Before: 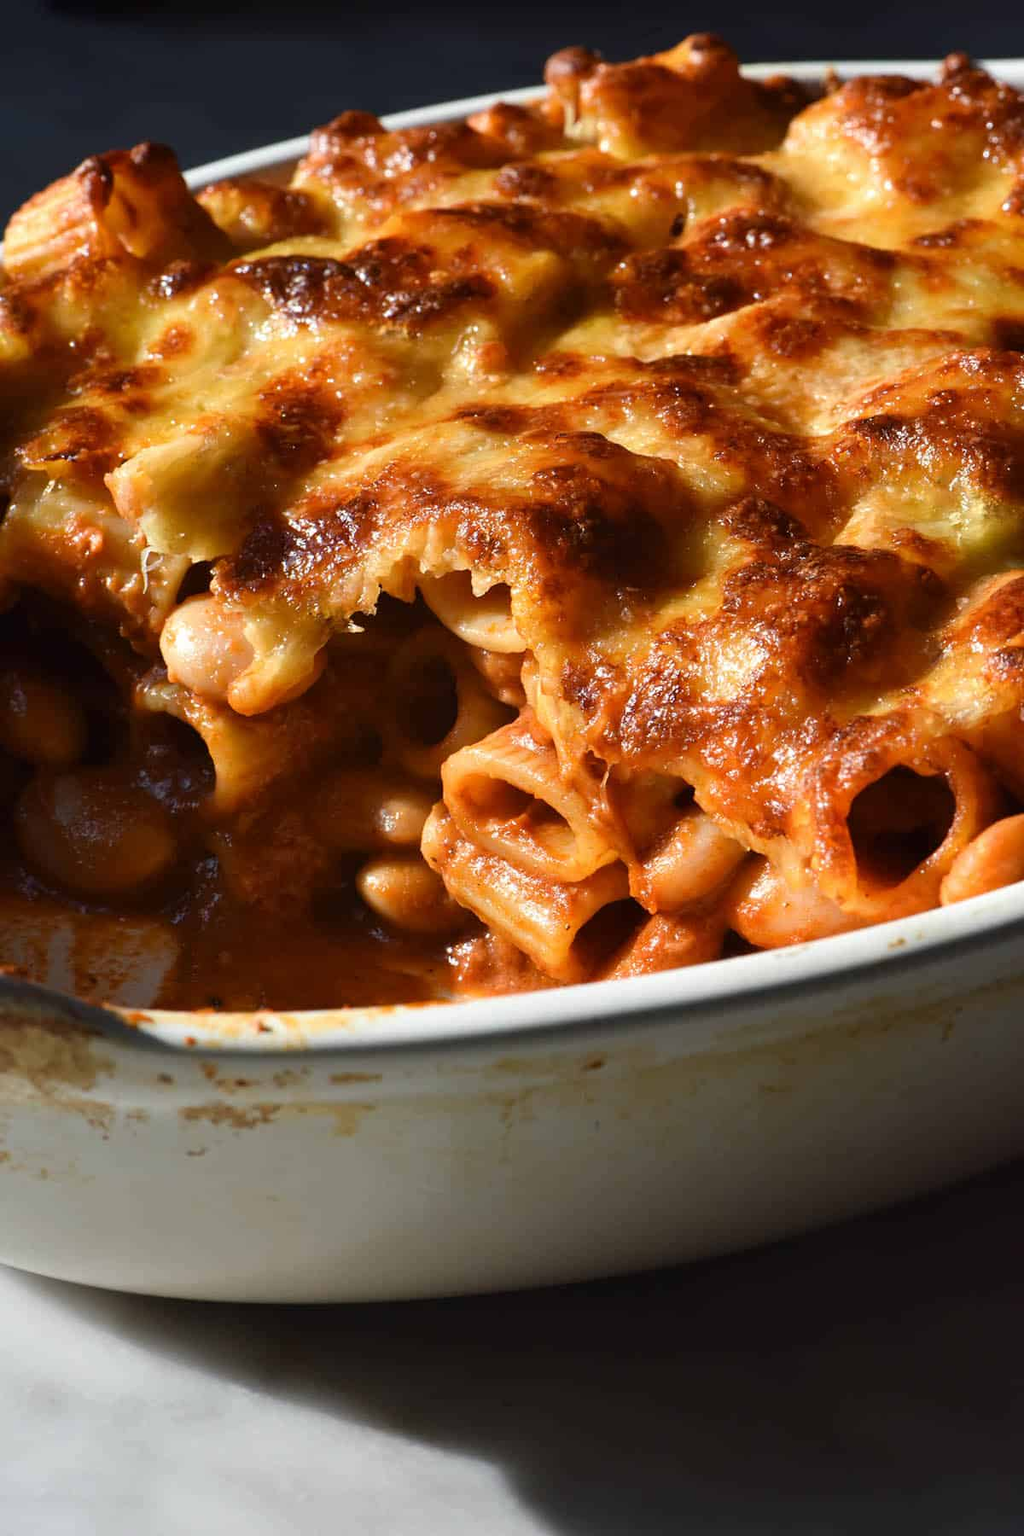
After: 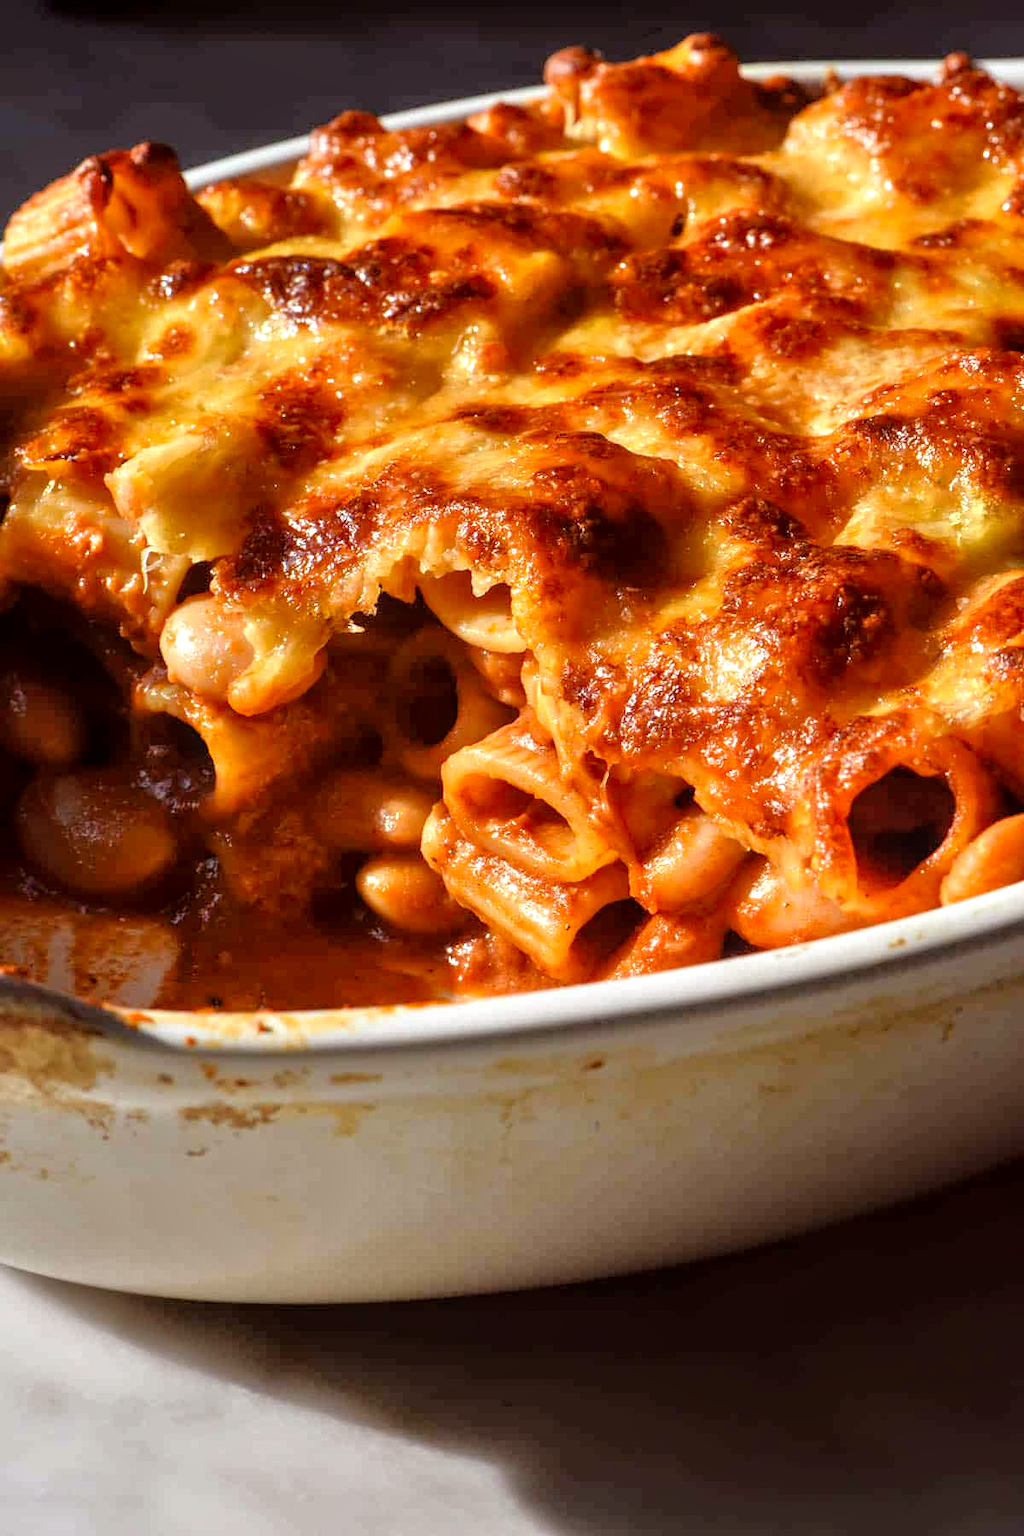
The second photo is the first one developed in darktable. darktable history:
tone equalizer: -7 EV 0.15 EV, -6 EV 0.6 EV, -5 EV 1.15 EV, -4 EV 1.33 EV, -3 EV 1.15 EV, -2 EV 0.6 EV, -1 EV 0.15 EV, mask exposure compensation -0.5 EV
local contrast: on, module defaults
rgb levels: mode RGB, independent channels, levels [[0, 0.5, 1], [0, 0.521, 1], [0, 0.536, 1]]
